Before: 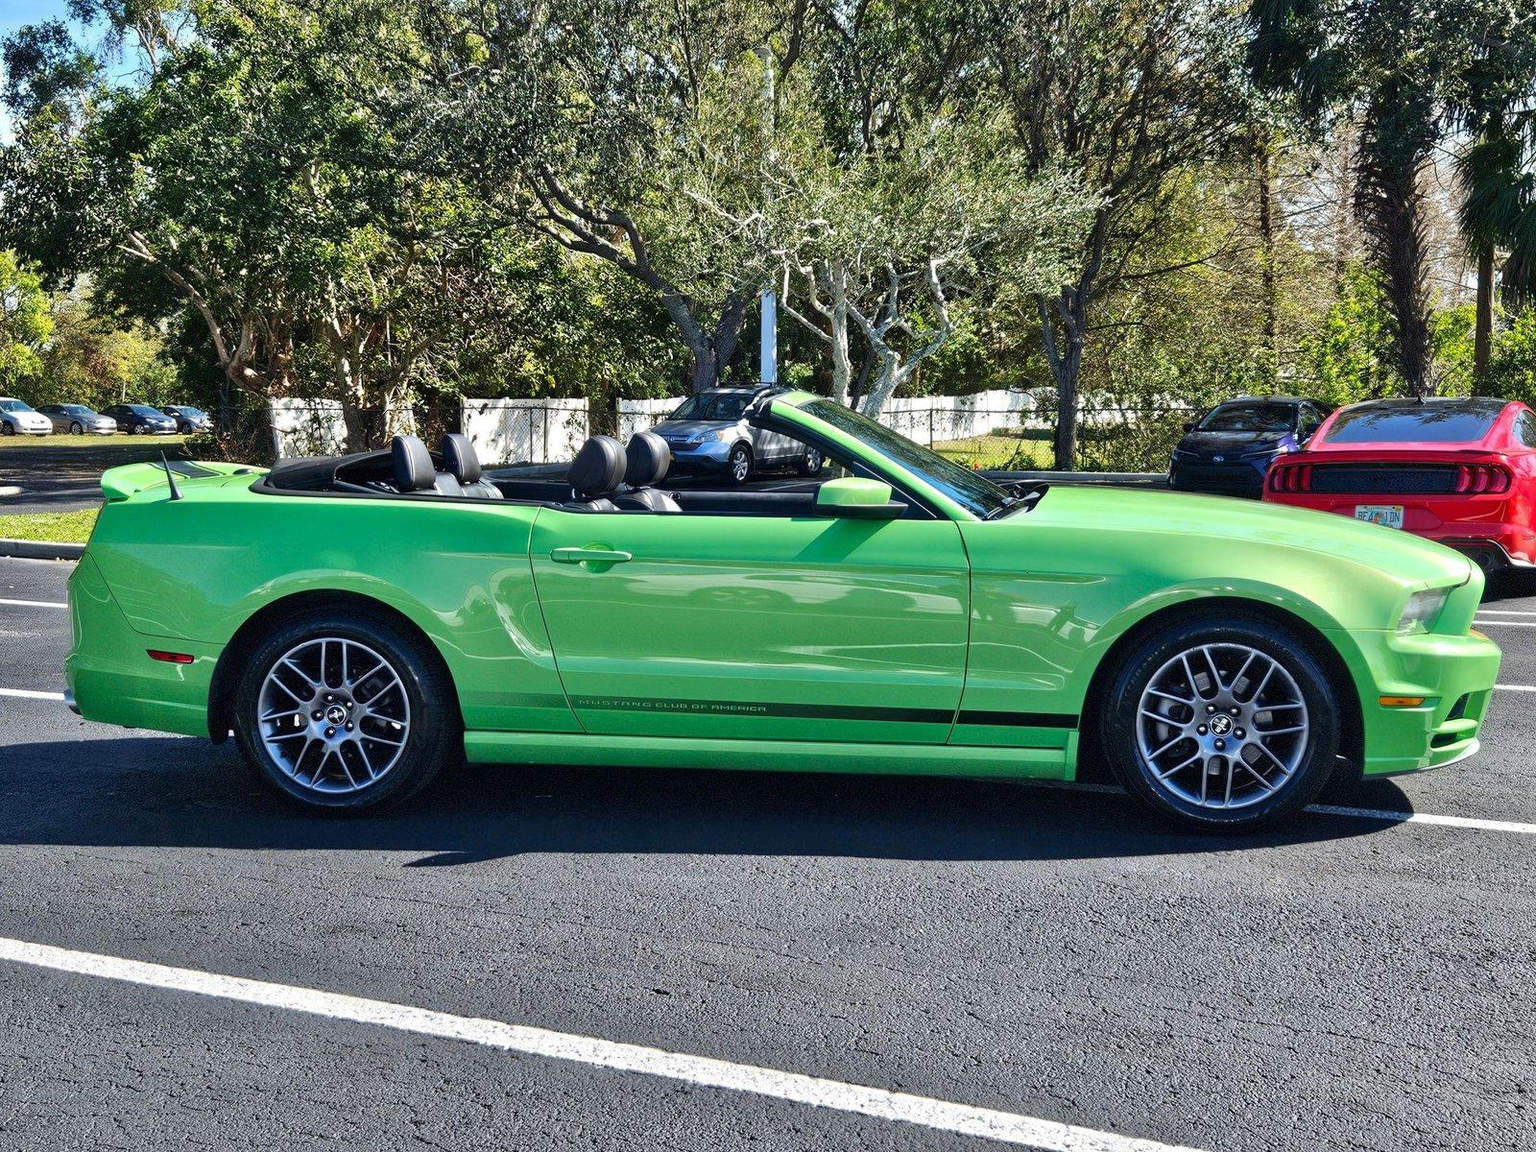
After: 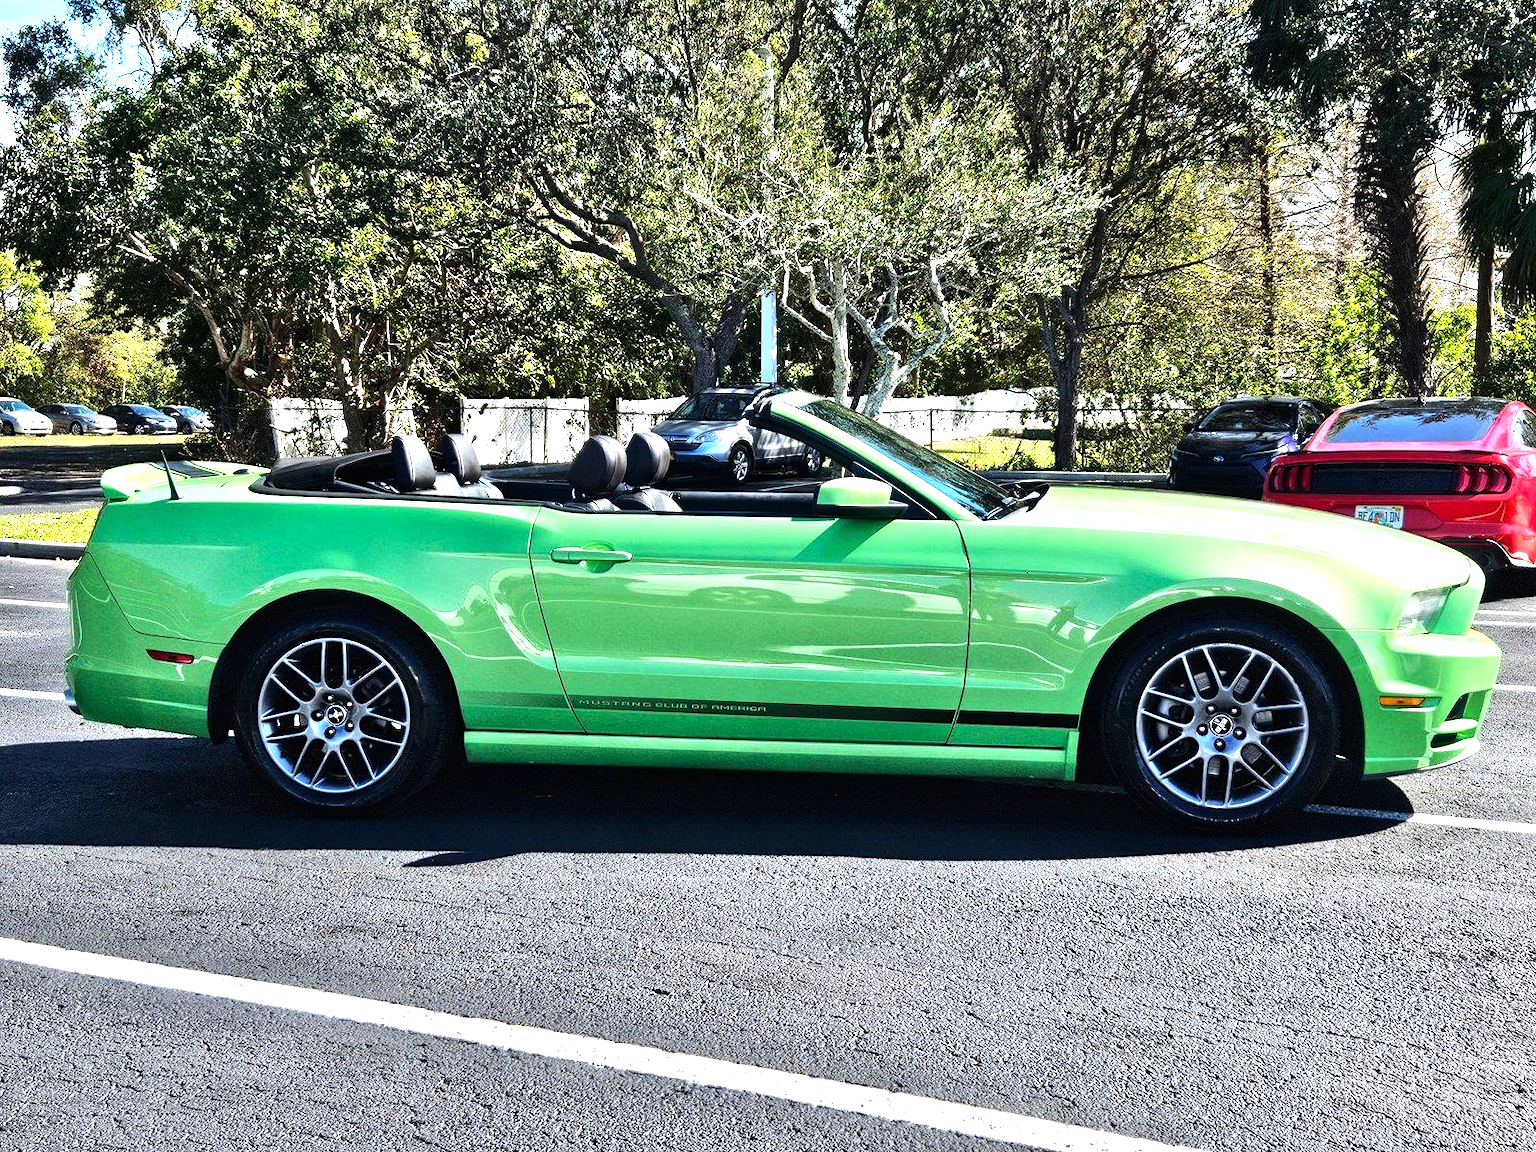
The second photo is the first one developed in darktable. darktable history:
tone equalizer: -8 EV -1.08 EV, -7 EV -1.01 EV, -6 EV -0.867 EV, -5 EV -0.578 EV, -3 EV 0.578 EV, -2 EV 0.867 EV, -1 EV 1.01 EV, +0 EV 1.08 EV, edges refinement/feathering 500, mask exposure compensation -1.57 EV, preserve details no
white balance: red 1, blue 1
exposure: exposure 0.2 EV, compensate highlight preservation false
